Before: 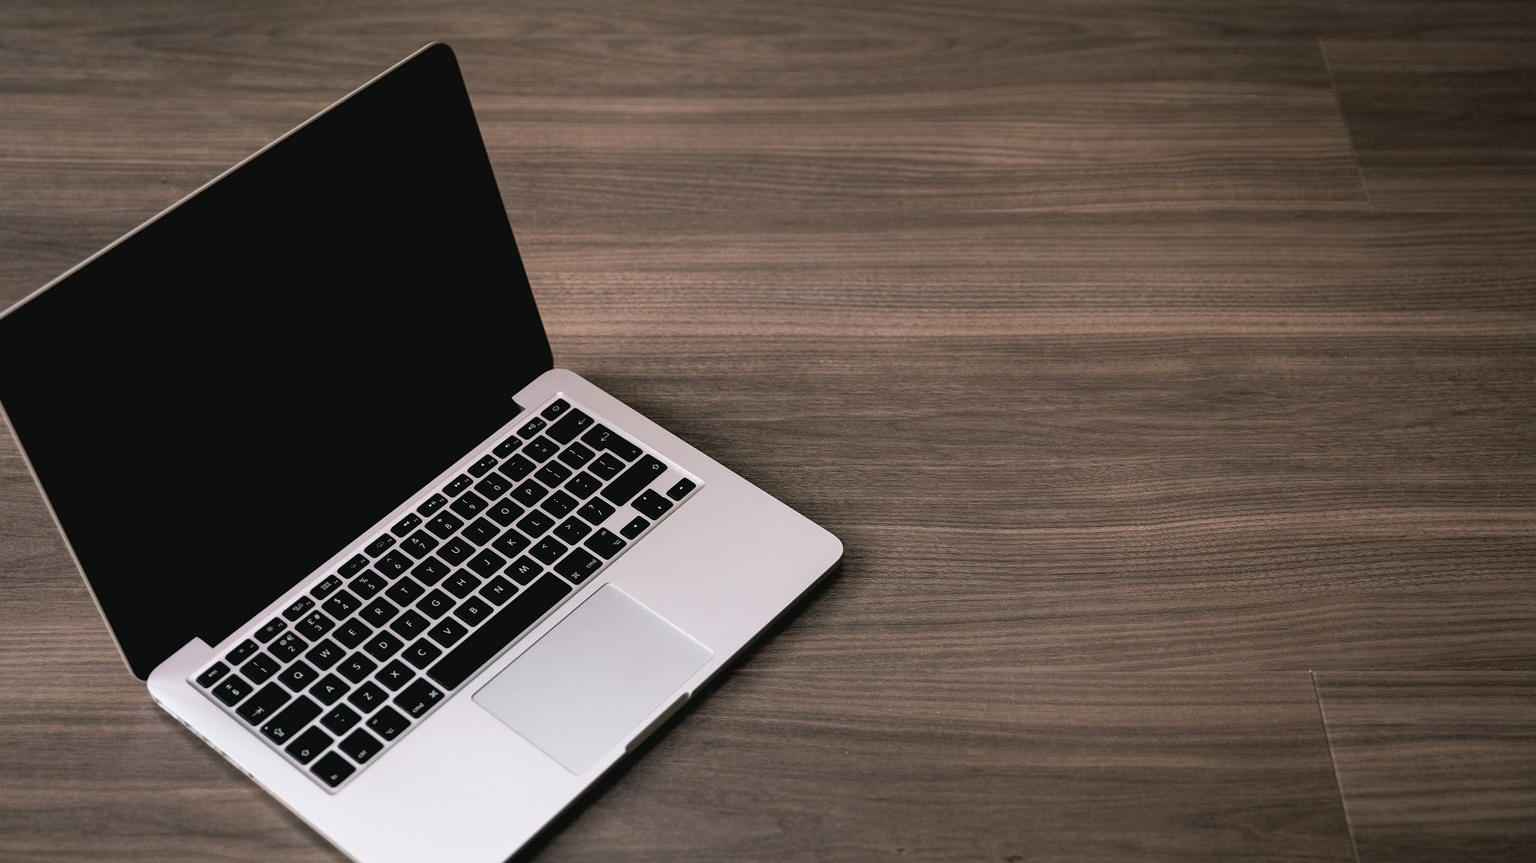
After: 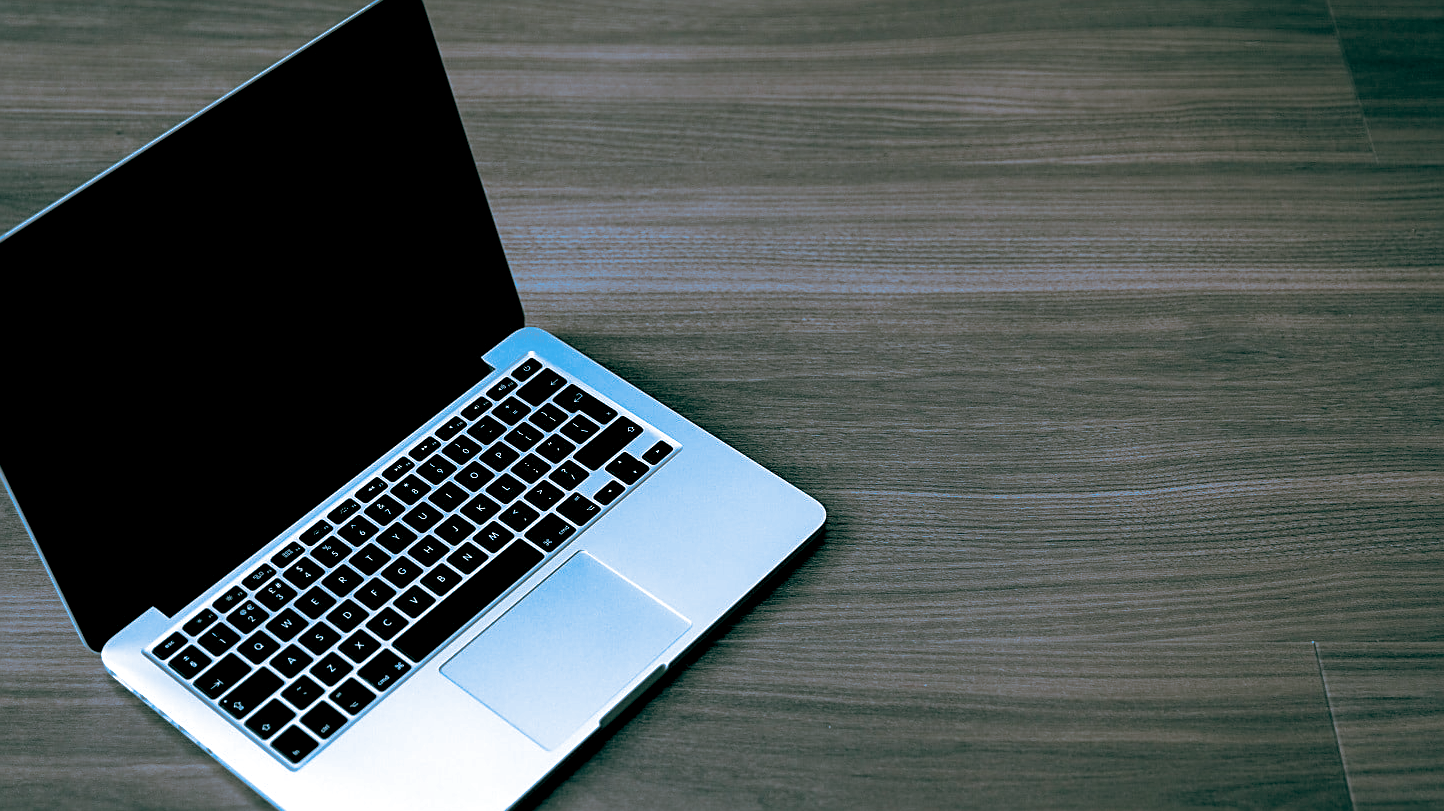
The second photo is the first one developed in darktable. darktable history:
crop: left 3.305%, top 6.436%, right 6.389%, bottom 3.258%
sharpen: on, module defaults
rgb levels: levels [[0.01, 0.419, 0.839], [0, 0.5, 1], [0, 0.5, 1]]
split-toning: shadows › hue 220°, shadows › saturation 0.64, highlights › hue 220°, highlights › saturation 0.64, balance 0, compress 5.22%
color balance: lift [1.005, 0.99, 1.007, 1.01], gamma [1, 0.979, 1.011, 1.021], gain [0.923, 1.098, 1.025, 0.902], input saturation 90.45%, contrast 7.73%, output saturation 105.91%
rotate and perspective: automatic cropping original format, crop left 0, crop top 0
color zones: curves: ch1 [(0, 0.523) (0.143, 0.545) (0.286, 0.52) (0.429, 0.506) (0.571, 0.503) (0.714, 0.503) (0.857, 0.508) (1, 0.523)]
